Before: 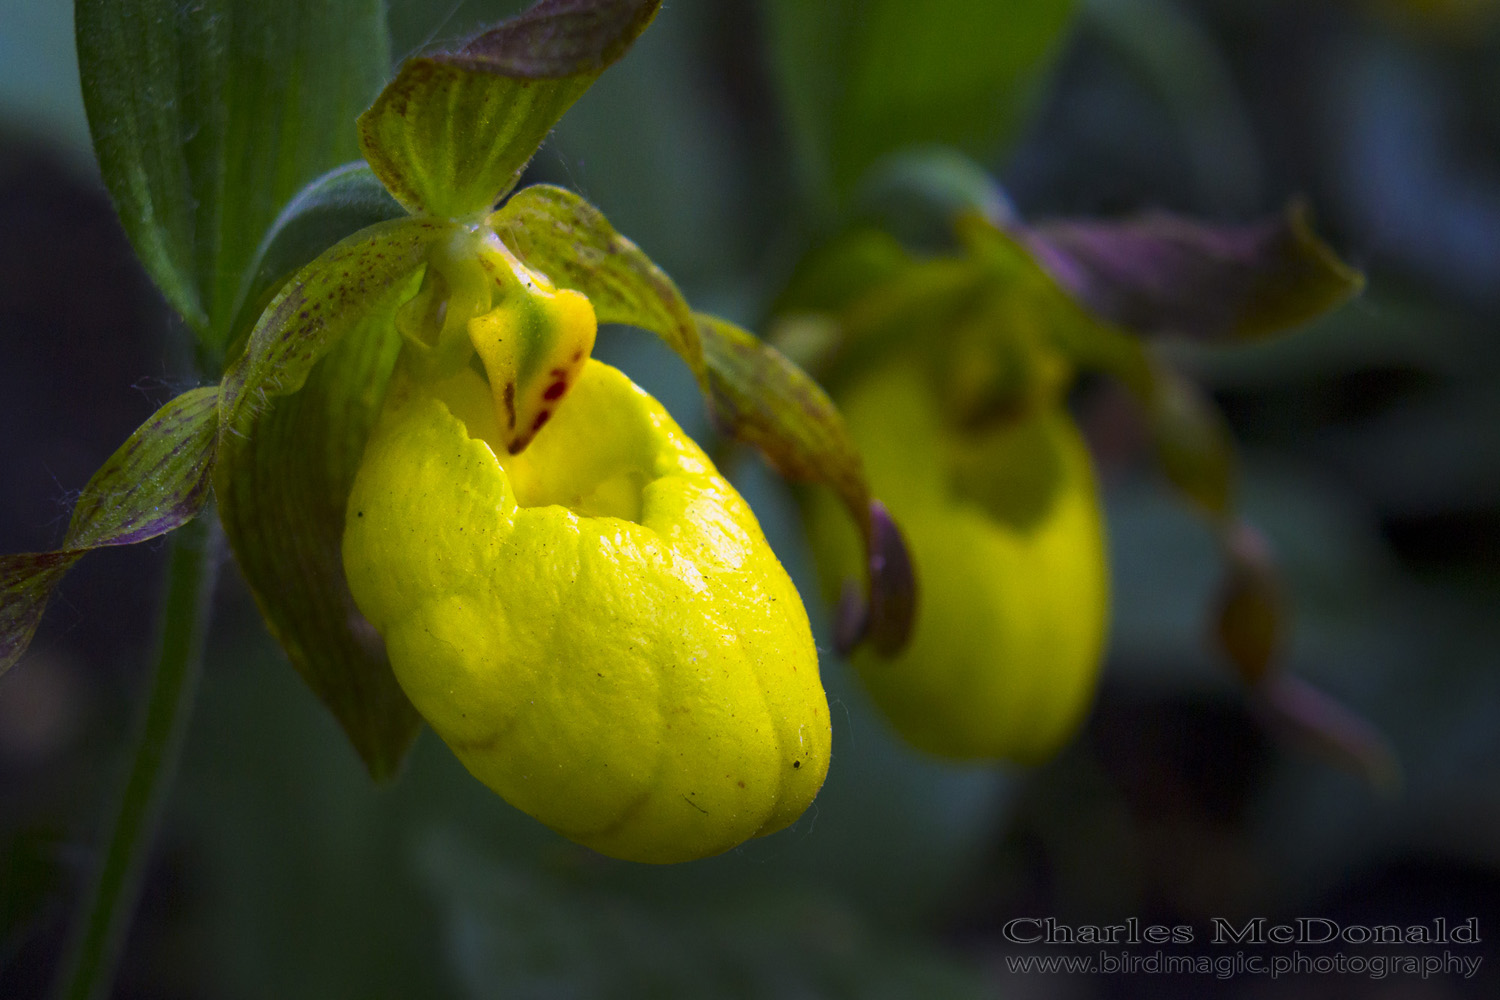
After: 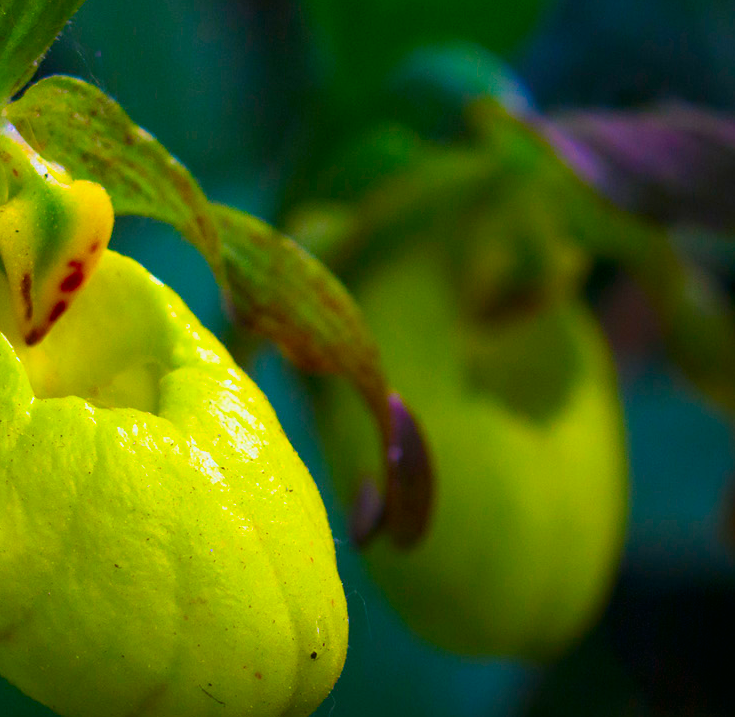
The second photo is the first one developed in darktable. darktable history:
color correction: highlights a* -7.57, highlights b* 1.33, shadows a* -3.57, saturation 1.41
crop: left 32.242%, top 10.957%, right 18.727%, bottom 17.317%
